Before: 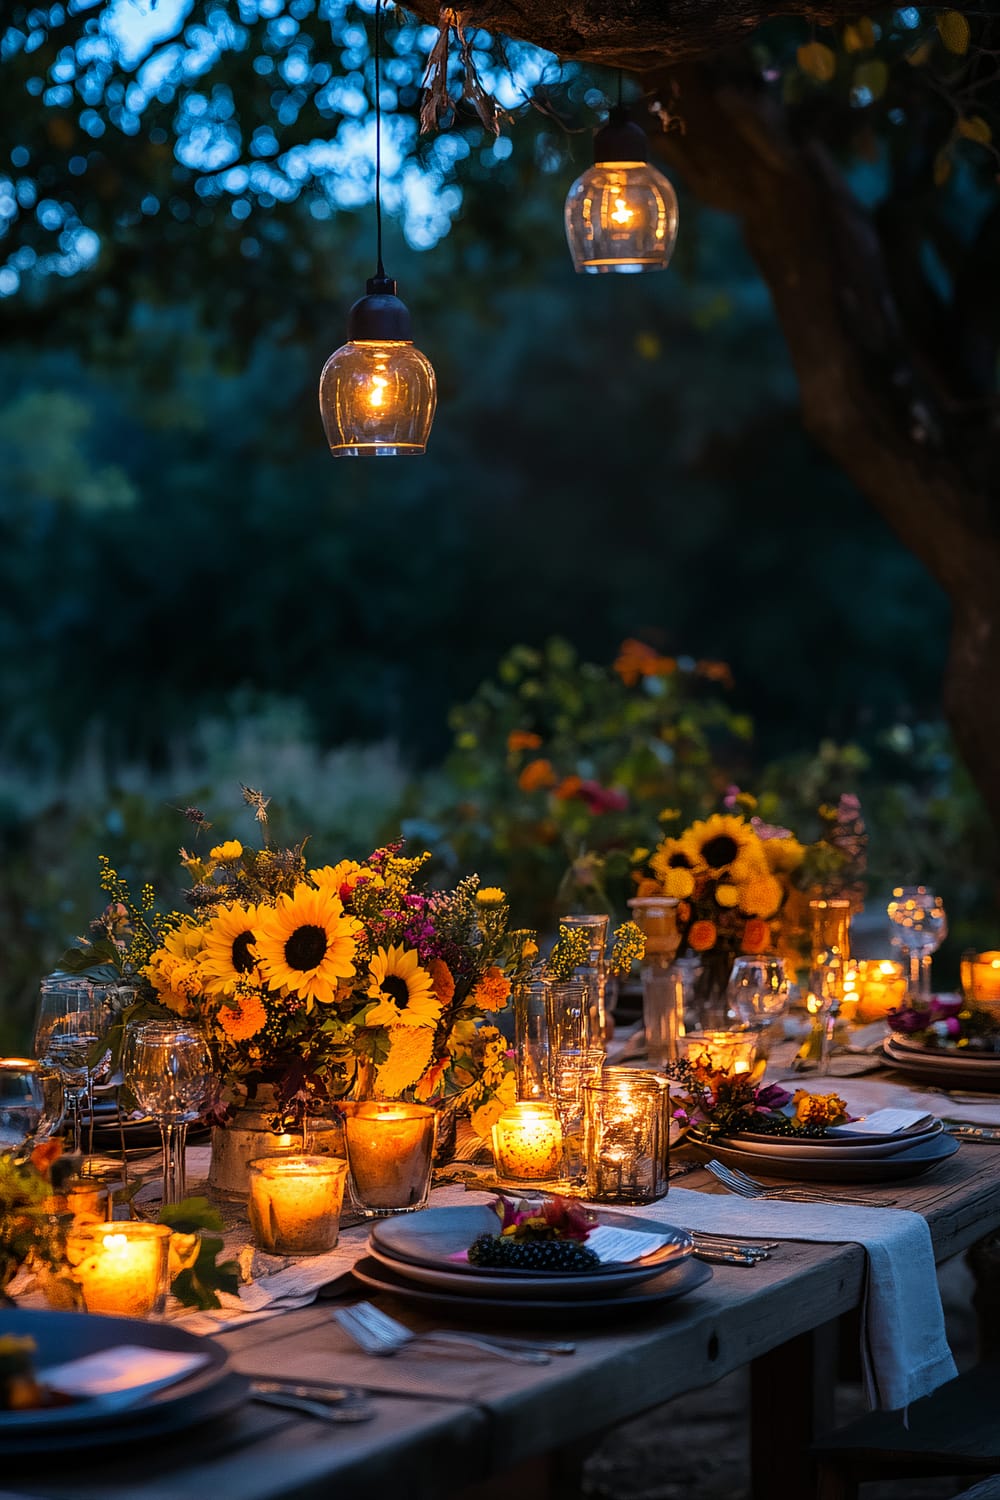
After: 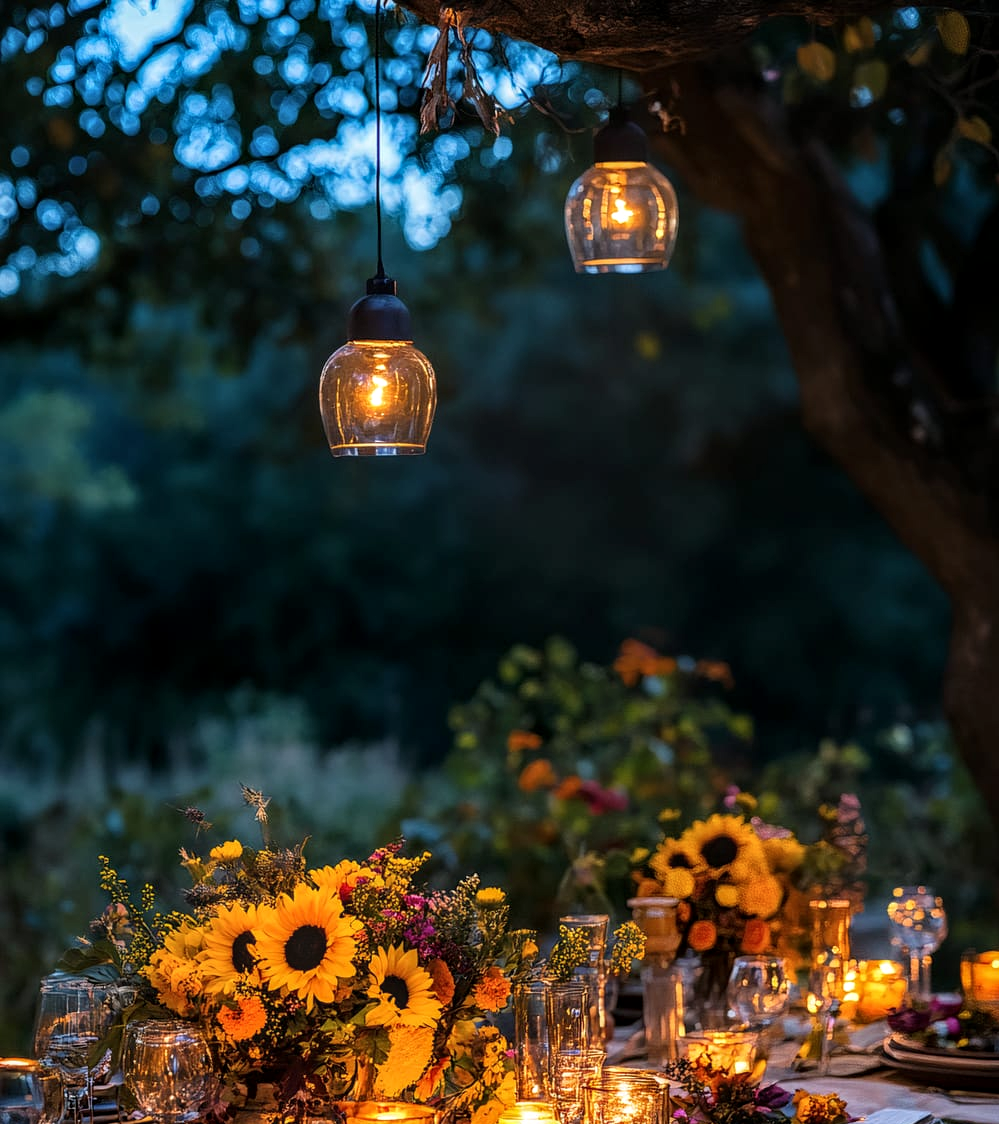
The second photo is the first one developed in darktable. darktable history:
crop: bottom 24.967%
local contrast: on, module defaults
